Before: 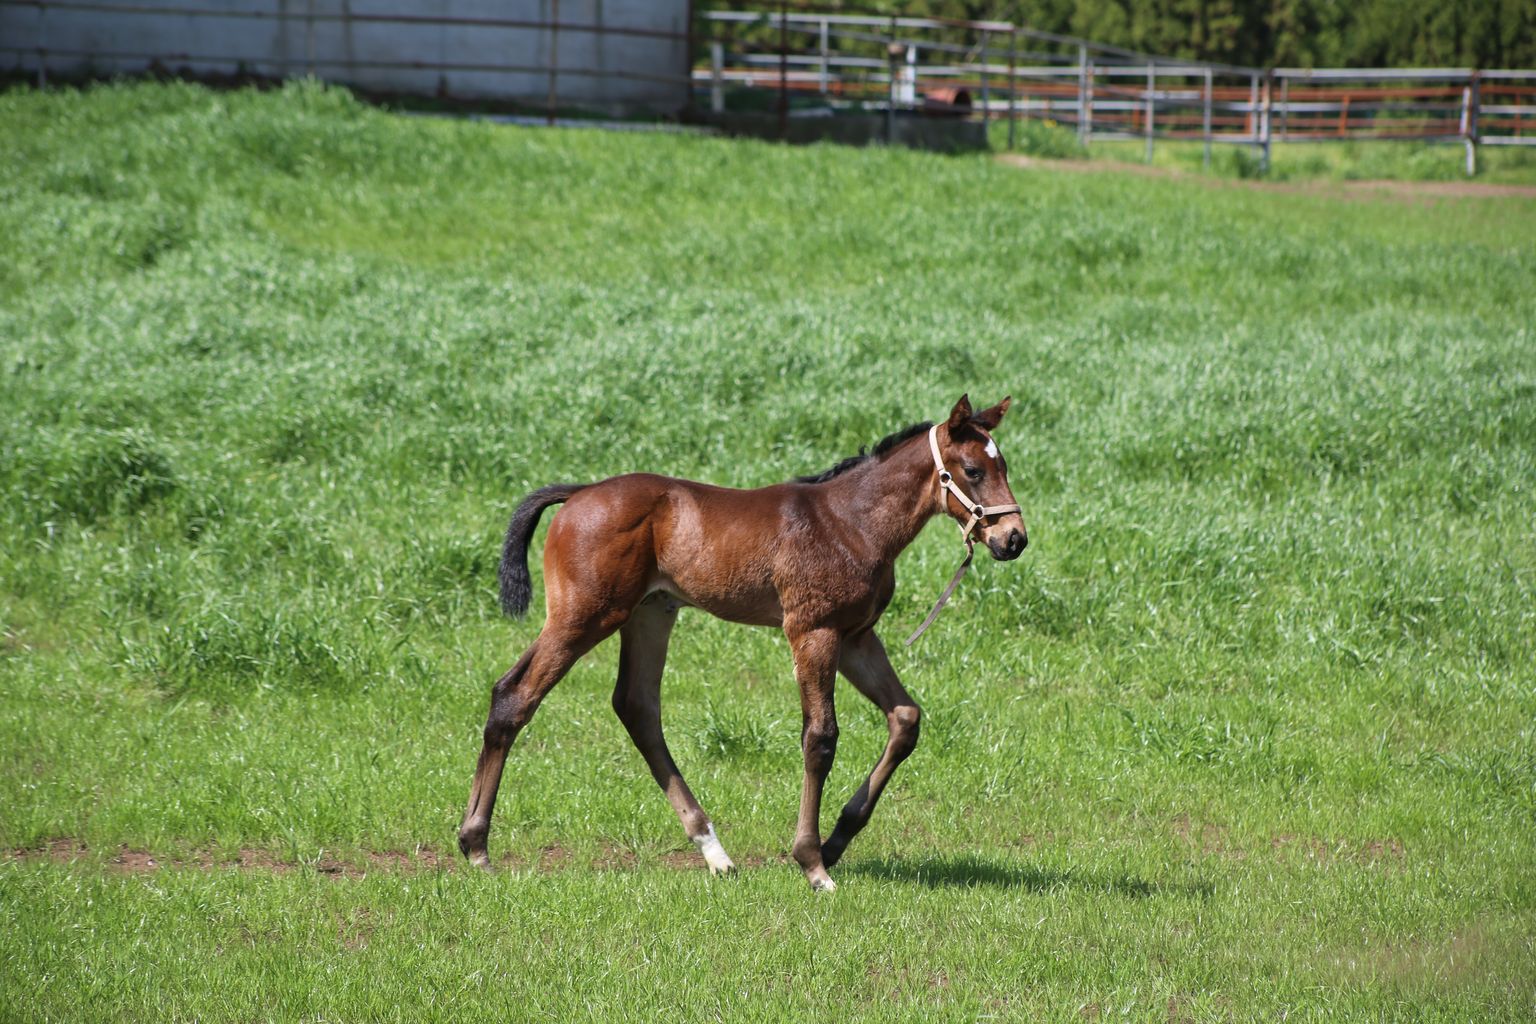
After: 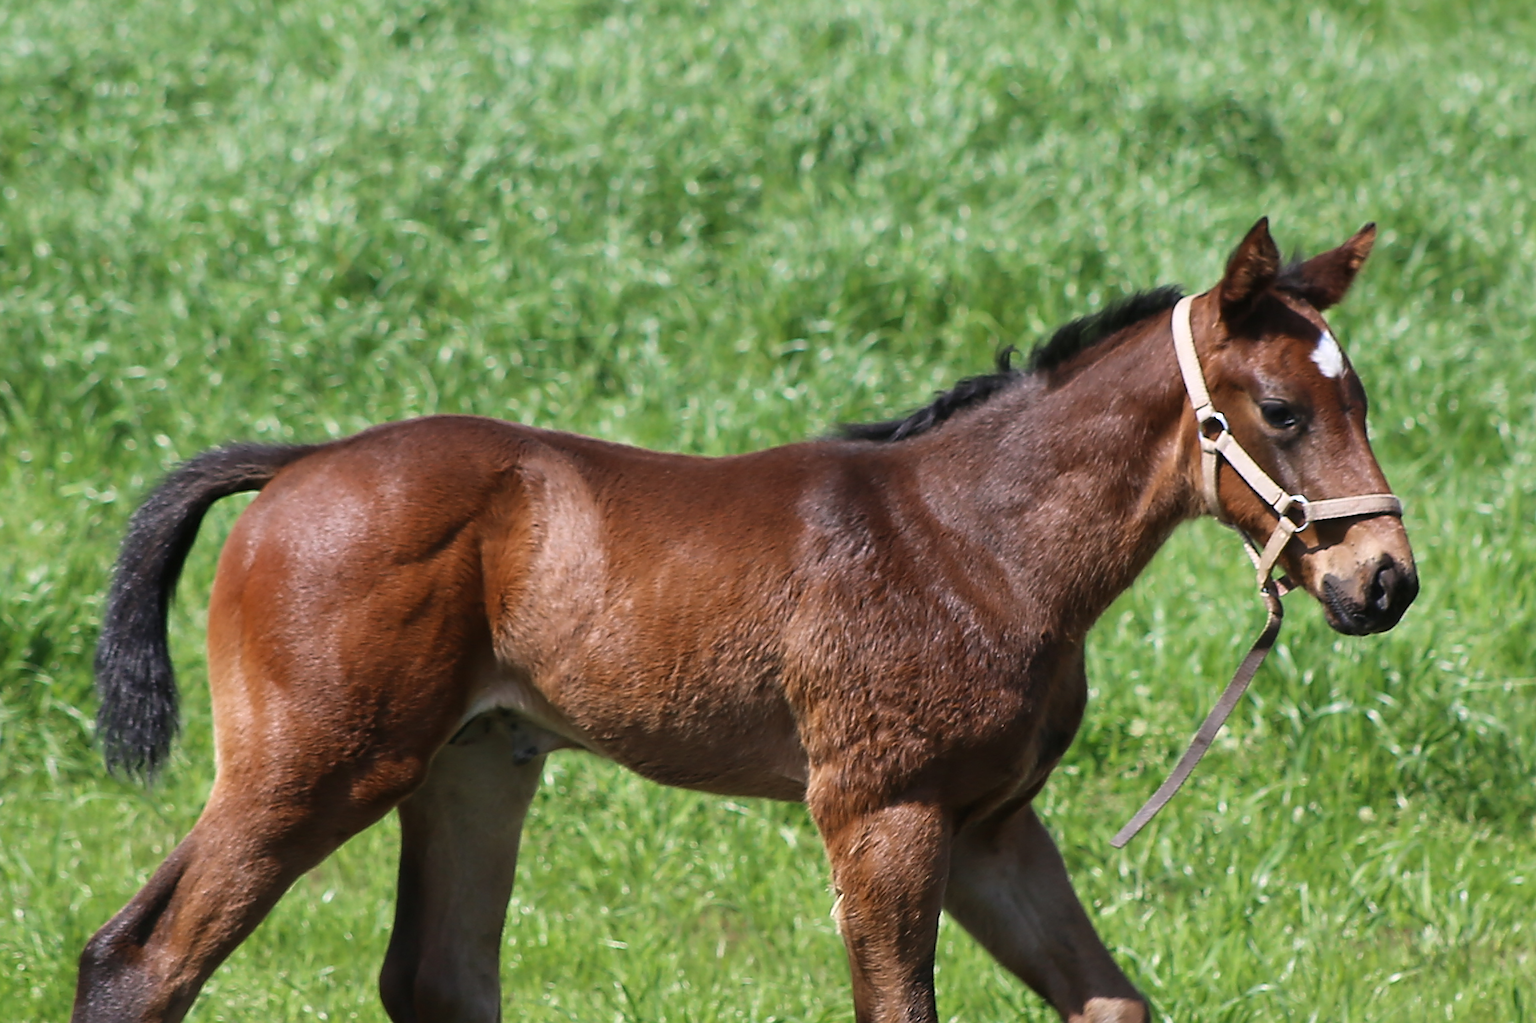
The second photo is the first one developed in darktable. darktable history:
crop: left 30%, top 30%, right 30%, bottom 30%
sharpen: radius 1.4, amount 1.25, threshold 0.7
